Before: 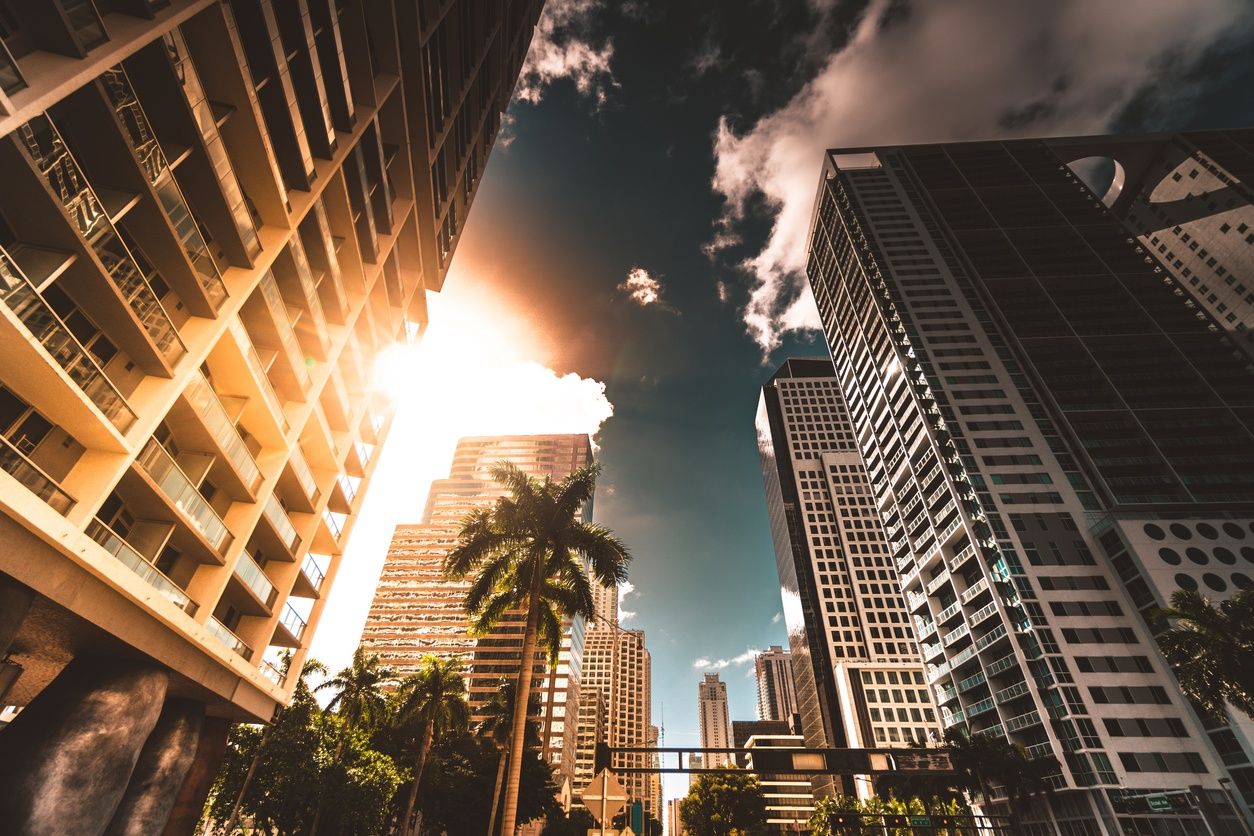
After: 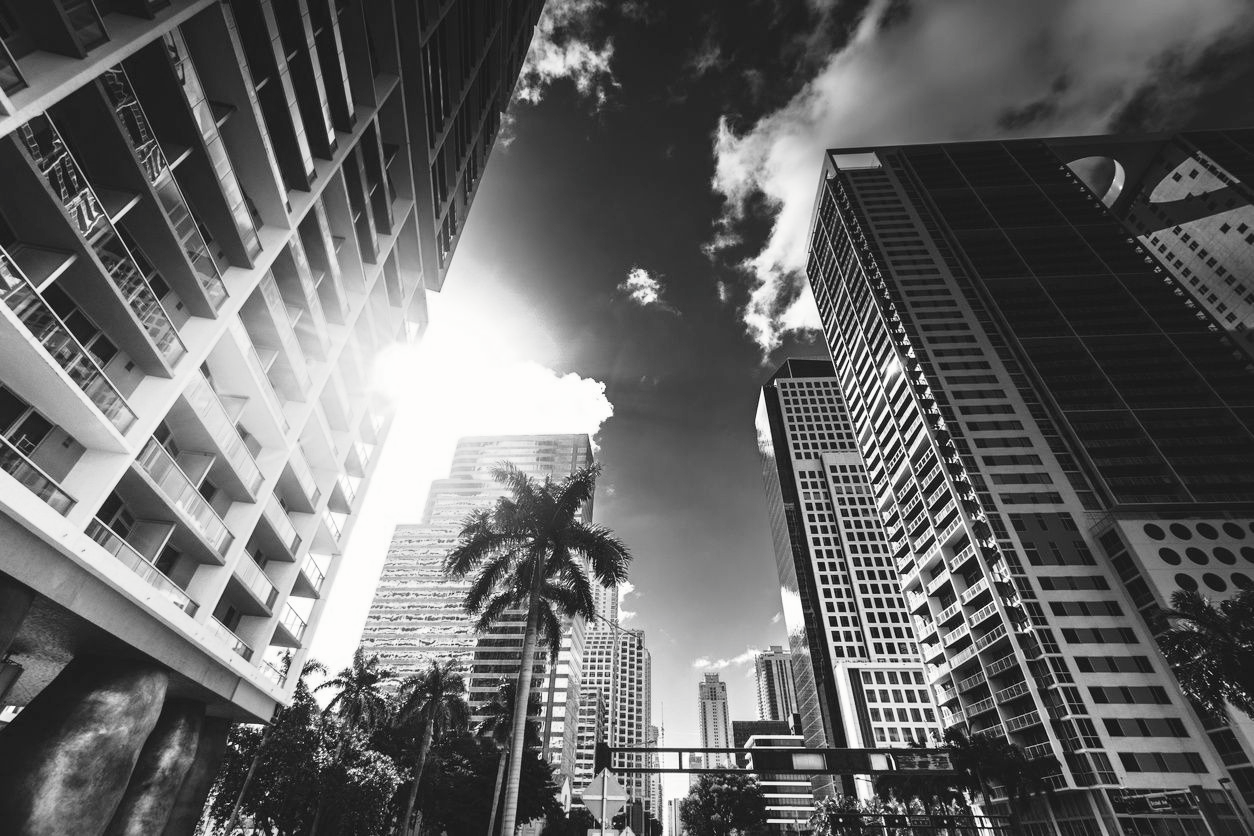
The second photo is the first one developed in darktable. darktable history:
tone curve: curves: ch0 [(0, 0) (0.003, 0.019) (0.011, 0.019) (0.025, 0.026) (0.044, 0.043) (0.069, 0.066) (0.1, 0.095) (0.136, 0.133) (0.177, 0.181) (0.224, 0.233) (0.277, 0.302) (0.335, 0.375) (0.399, 0.452) (0.468, 0.532) (0.543, 0.609) (0.623, 0.695) (0.709, 0.775) (0.801, 0.865) (0.898, 0.932) (1, 1)], preserve colors none
color look up table: target L [97.23, 95.84, 88.12, 83.84, 89.53, 79.52, 77.34, 77.71, 76.25, 50.17, 71.1, 62.08, 60.17, 48.84, 38.8, 48.84, 44.82, 17.69, 7.247, 201, 84.2, 83.12, 72.94, 65.49, 67.74, 58.38, 68.12, 63.6, 37.13, 33.18, 34.03, 23.97, 13.87, 90.24, 89.53, 86.7, 73.31, 67.37, 82.76, 63.22, 44, 30.59, 35.16, 15.64, 89.53, 86.7, 79.88, 42.37, 44.82], target a [-0.099, -0.099, -0.003, -0.002, -0.002, 0 ×4, 0.001, 0 ×4, 0.001, 0 ×6, -0.001, 0, -0.001, 0, 0.001, 0, 0, 0.001, 0, 0.001, 0, 0, -0.003, -0.002, -0.003, 0 ×6, 0.001, 0, -0.002, -0.003, 0, 0, 0], target b [1.22, 1.224, 0.024, 0.023, 0.024, 0.001 ×4, -0.004, 0.001, 0.002, 0.002, 0.001, -0.003, 0.001, 0.001, -0.002, 0.004, -0.001, 0.001, 0.002, 0.001, 0.002, 0.001, -0.004, 0.001, 0.002, -0.003, 0.001, -0.003, 0, -0.002, 0.024, 0.024, 0.024, 0.001, 0.001, 0.001, 0.002, 0.001, -0.003, -0.003, 0, 0.024, 0.024, 0.001, -0.003, 0.001], num patches 49
